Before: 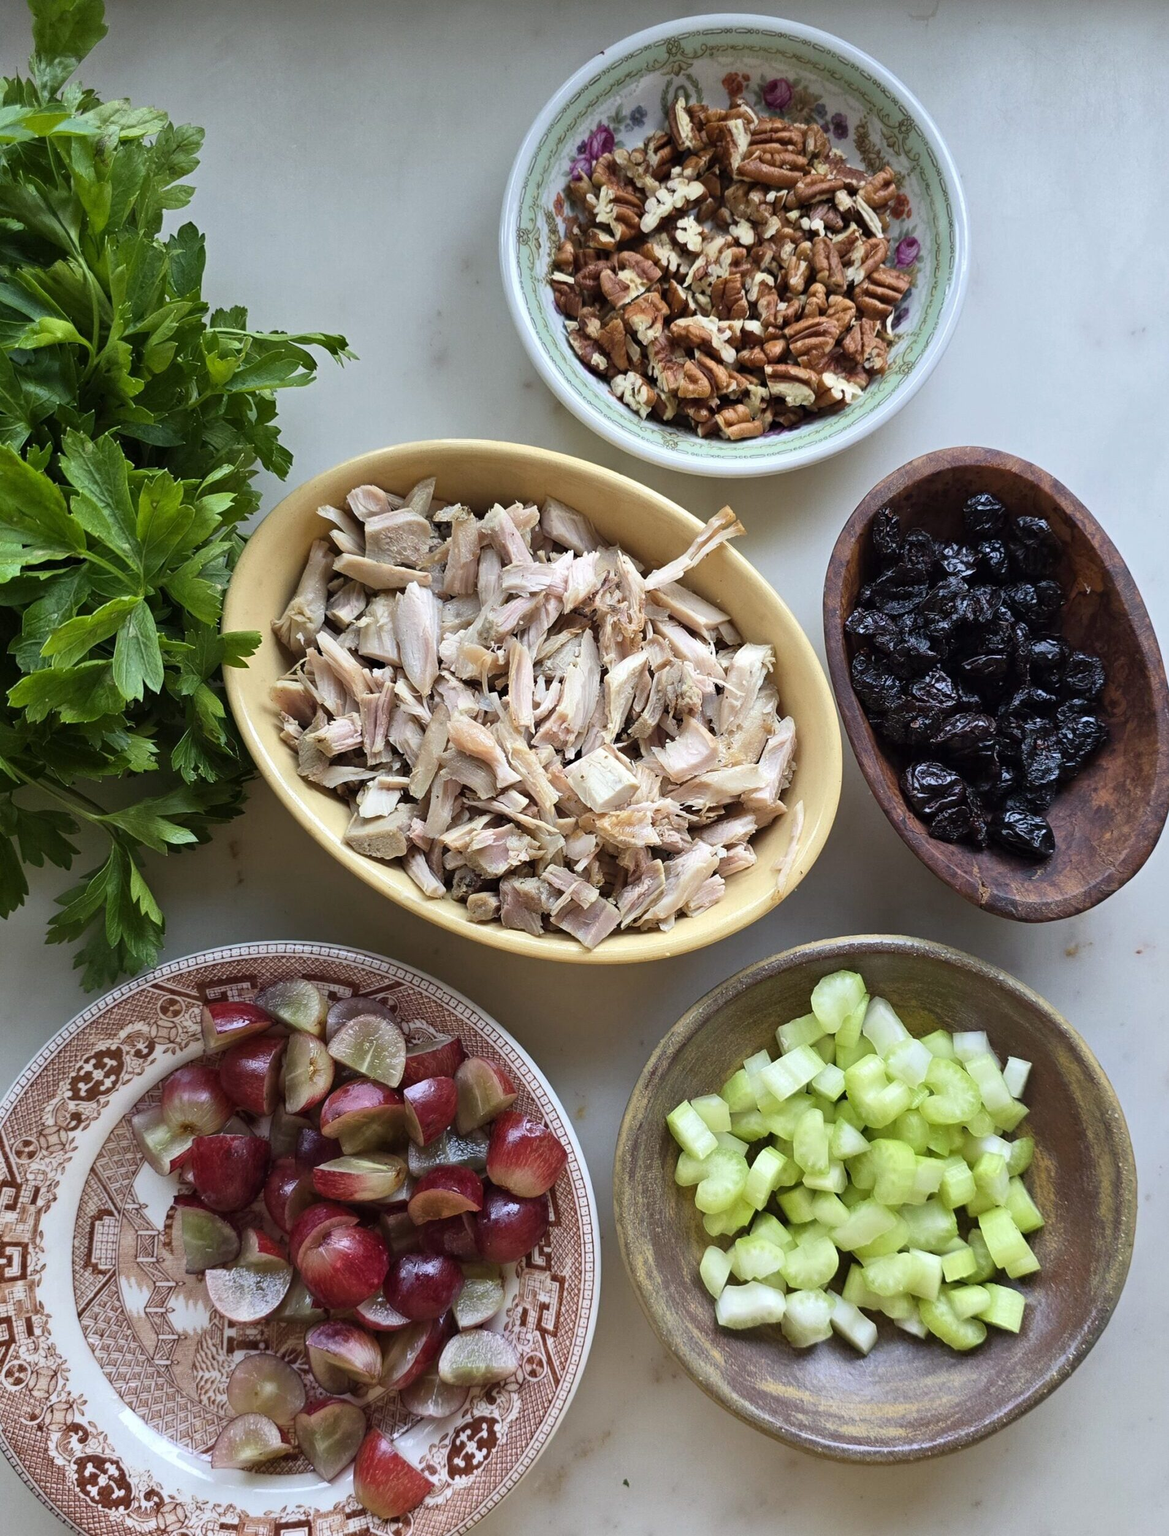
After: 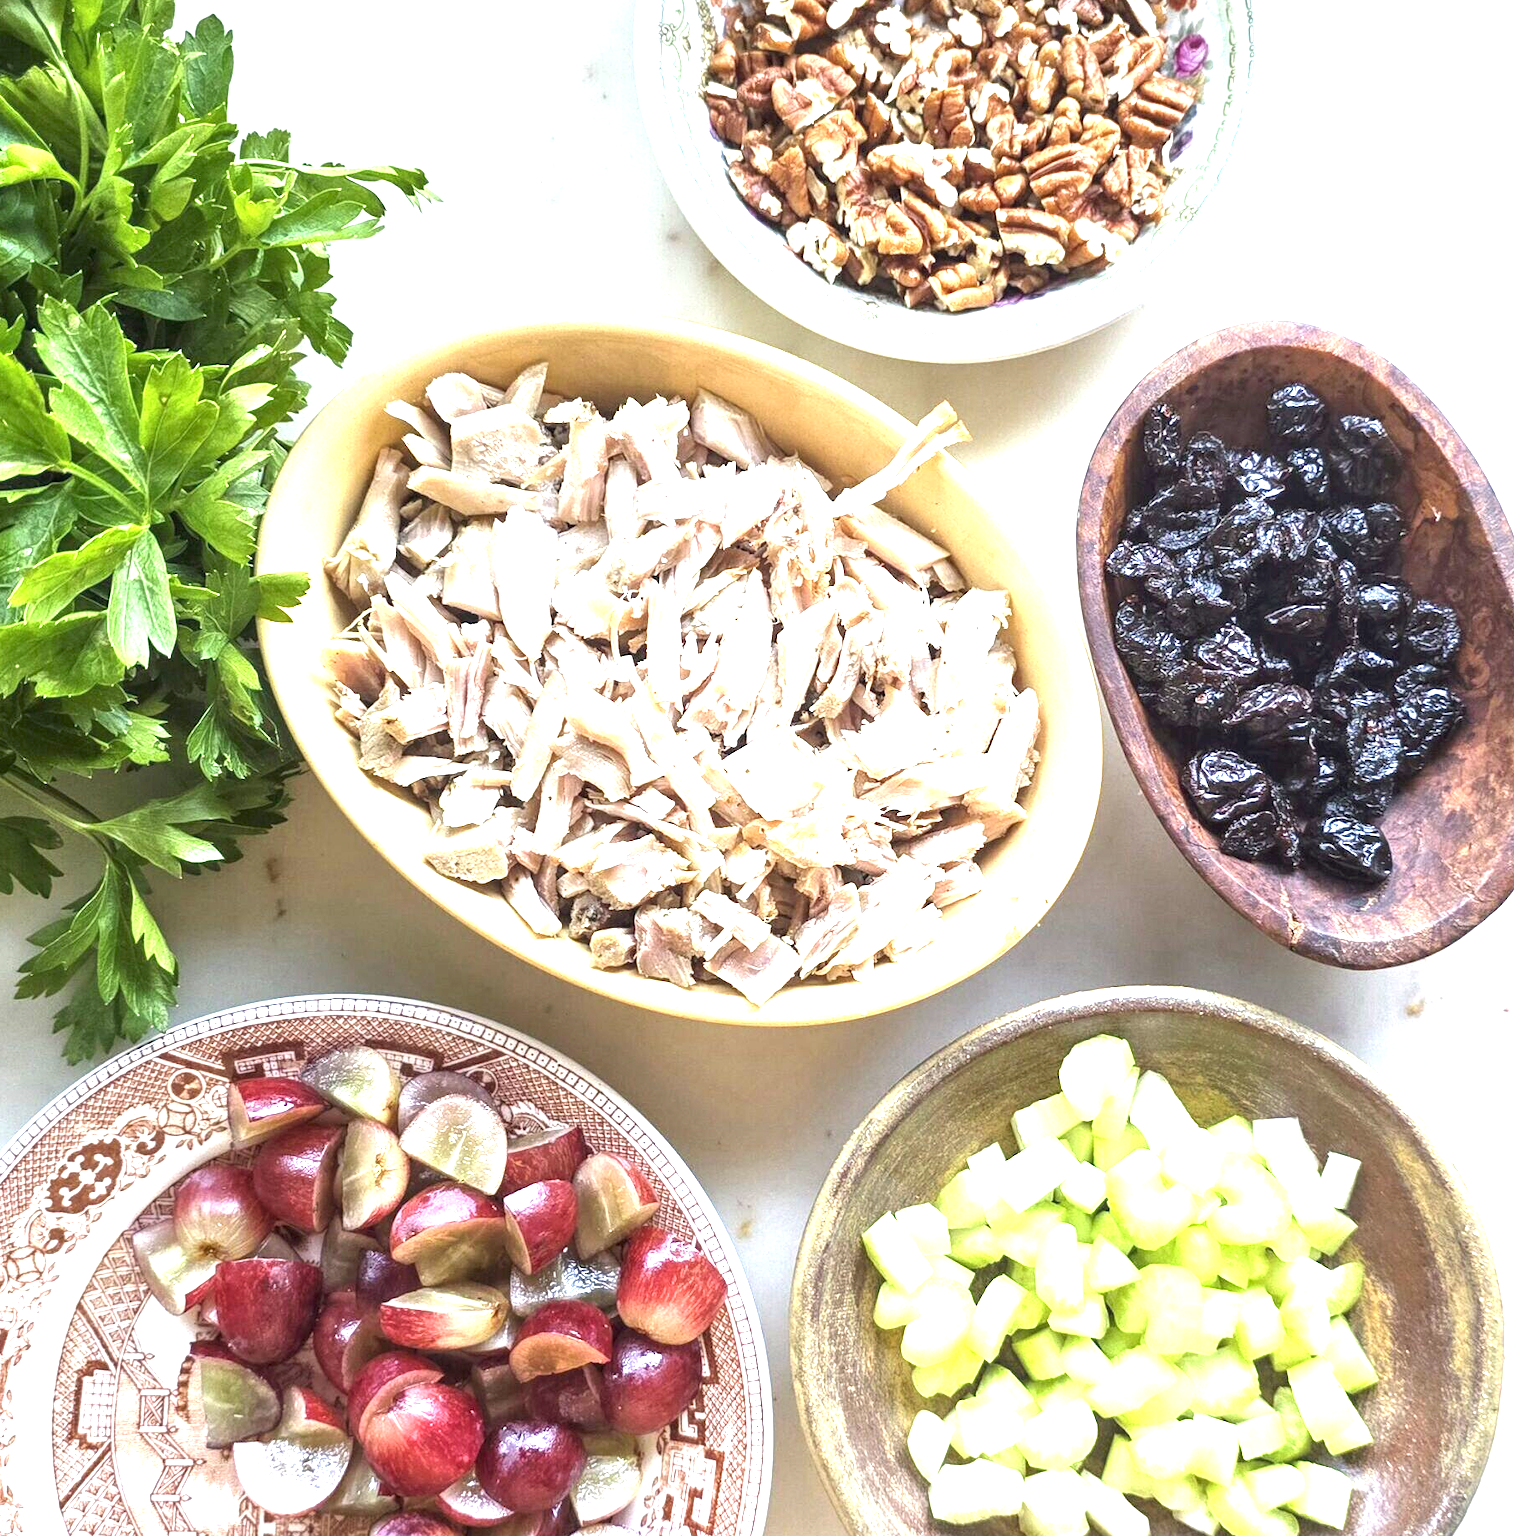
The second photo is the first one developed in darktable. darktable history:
local contrast: on, module defaults
exposure: black level correction 0, exposure 1.888 EV, compensate highlight preservation false
crop and rotate: left 2.951%, top 13.812%, right 2.062%, bottom 12.845%
